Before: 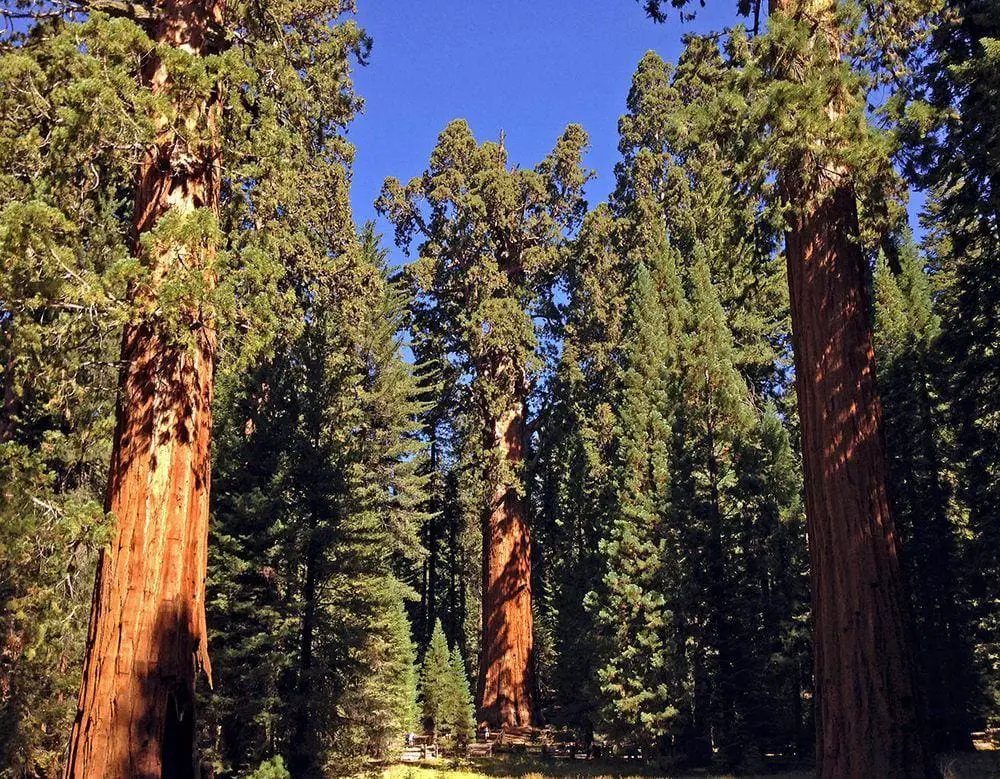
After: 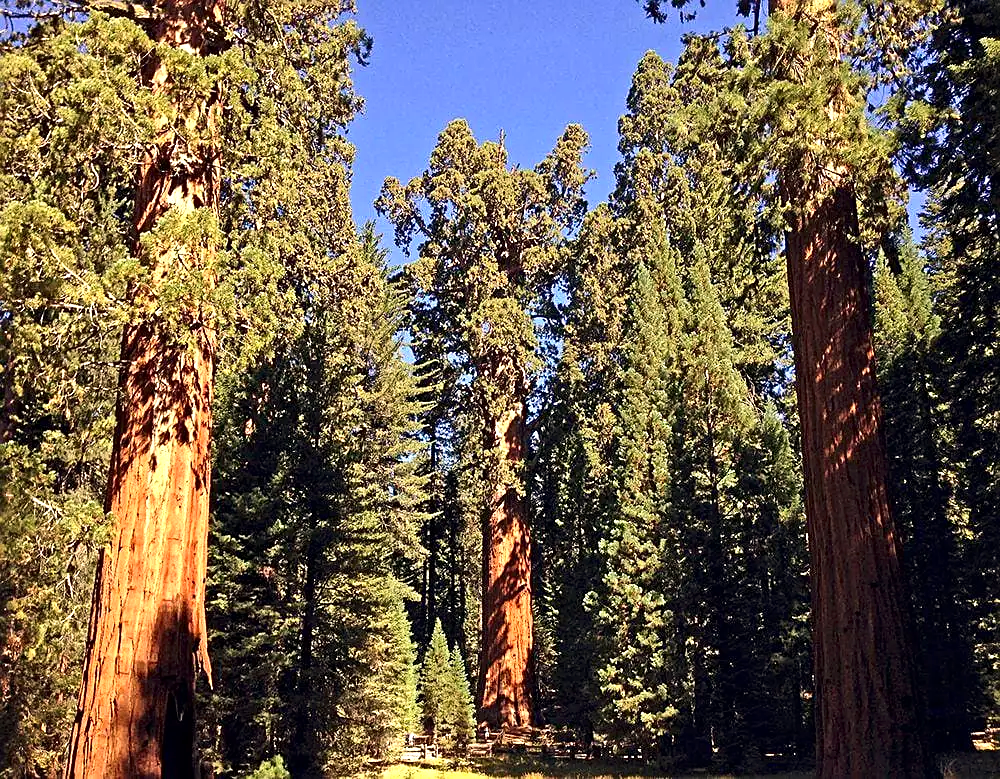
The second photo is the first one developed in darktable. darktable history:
exposure: black level correction 0.001, exposure 0.5 EV, compensate exposure bias true, compensate highlight preservation false
white balance: red 1.045, blue 0.932
contrast brightness saturation: contrast 0.14
sharpen: on, module defaults
